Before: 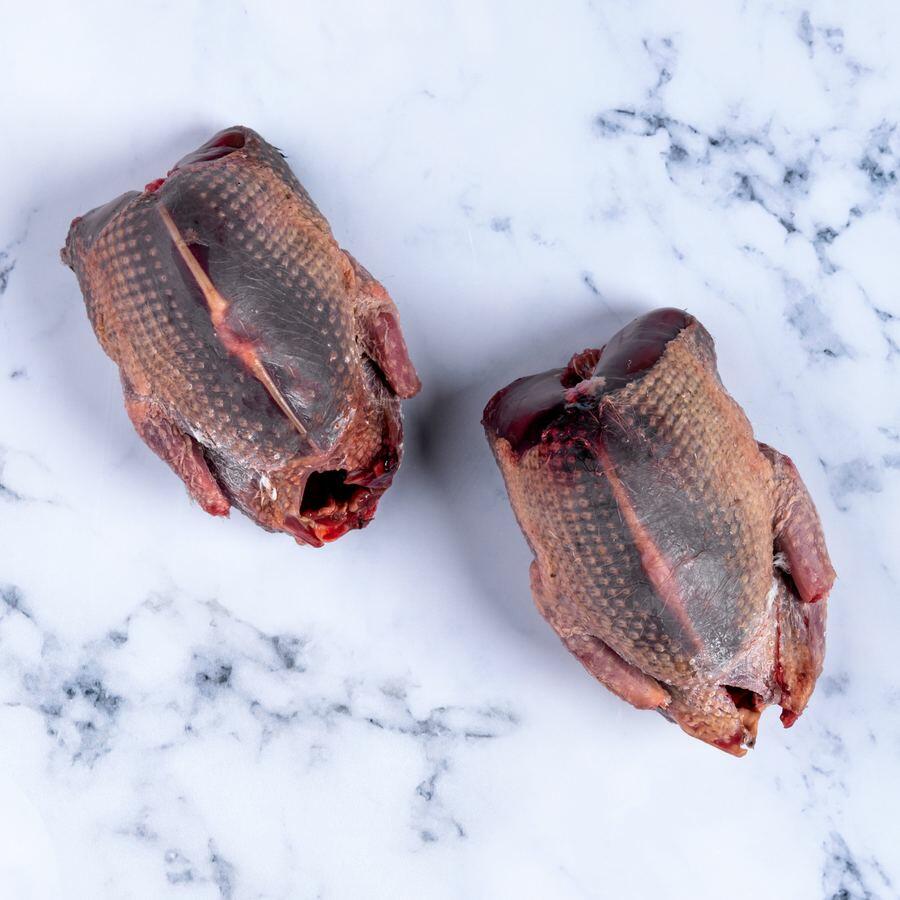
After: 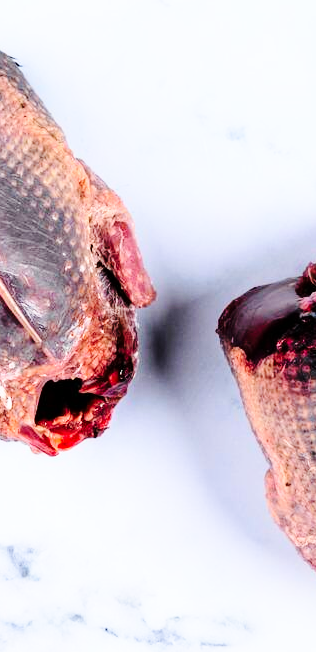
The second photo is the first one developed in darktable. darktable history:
tone curve: curves: ch0 [(0, 0) (0.004, 0.001) (0.133, 0.112) (0.325, 0.362) (0.832, 0.893) (1, 1)], color space Lab, linked channels, preserve colors none
color balance: on, module defaults
base curve: curves: ch0 [(0, 0) (0.028, 0.03) (0.121, 0.232) (0.46, 0.748) (0.859, 0.968) (1, 1)], preserve colors none
crop and rotate: left 29.476%, top 10.214%, right 35.32%, bottom 17.333%
